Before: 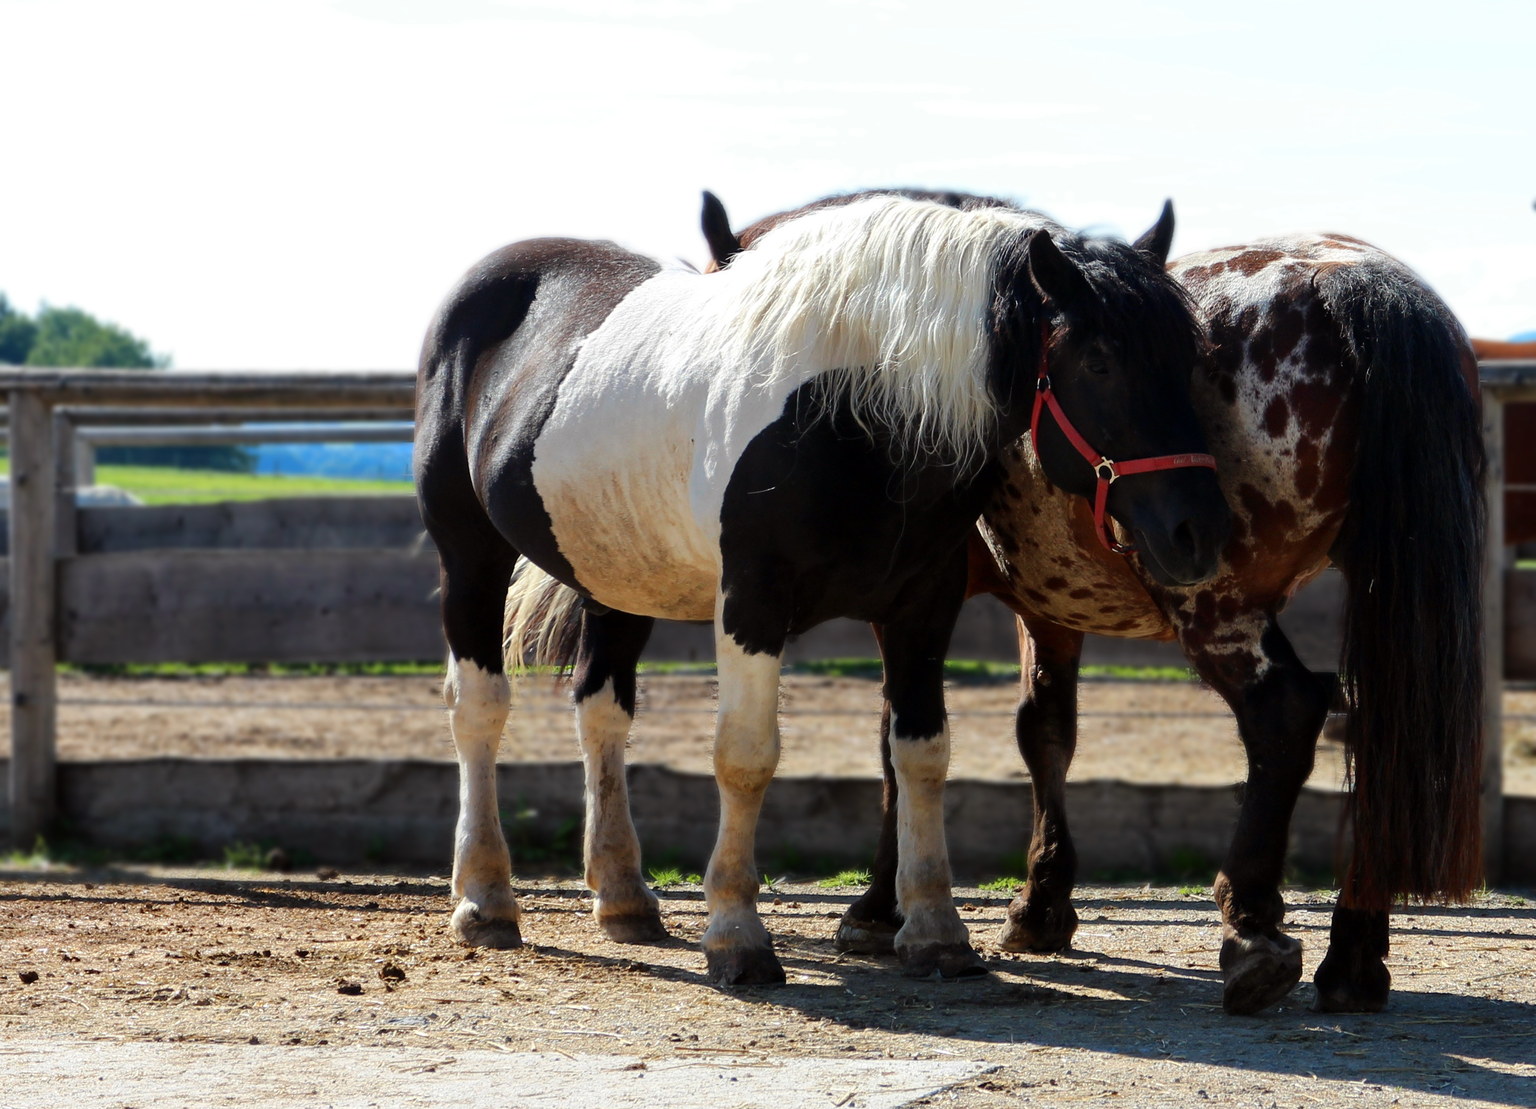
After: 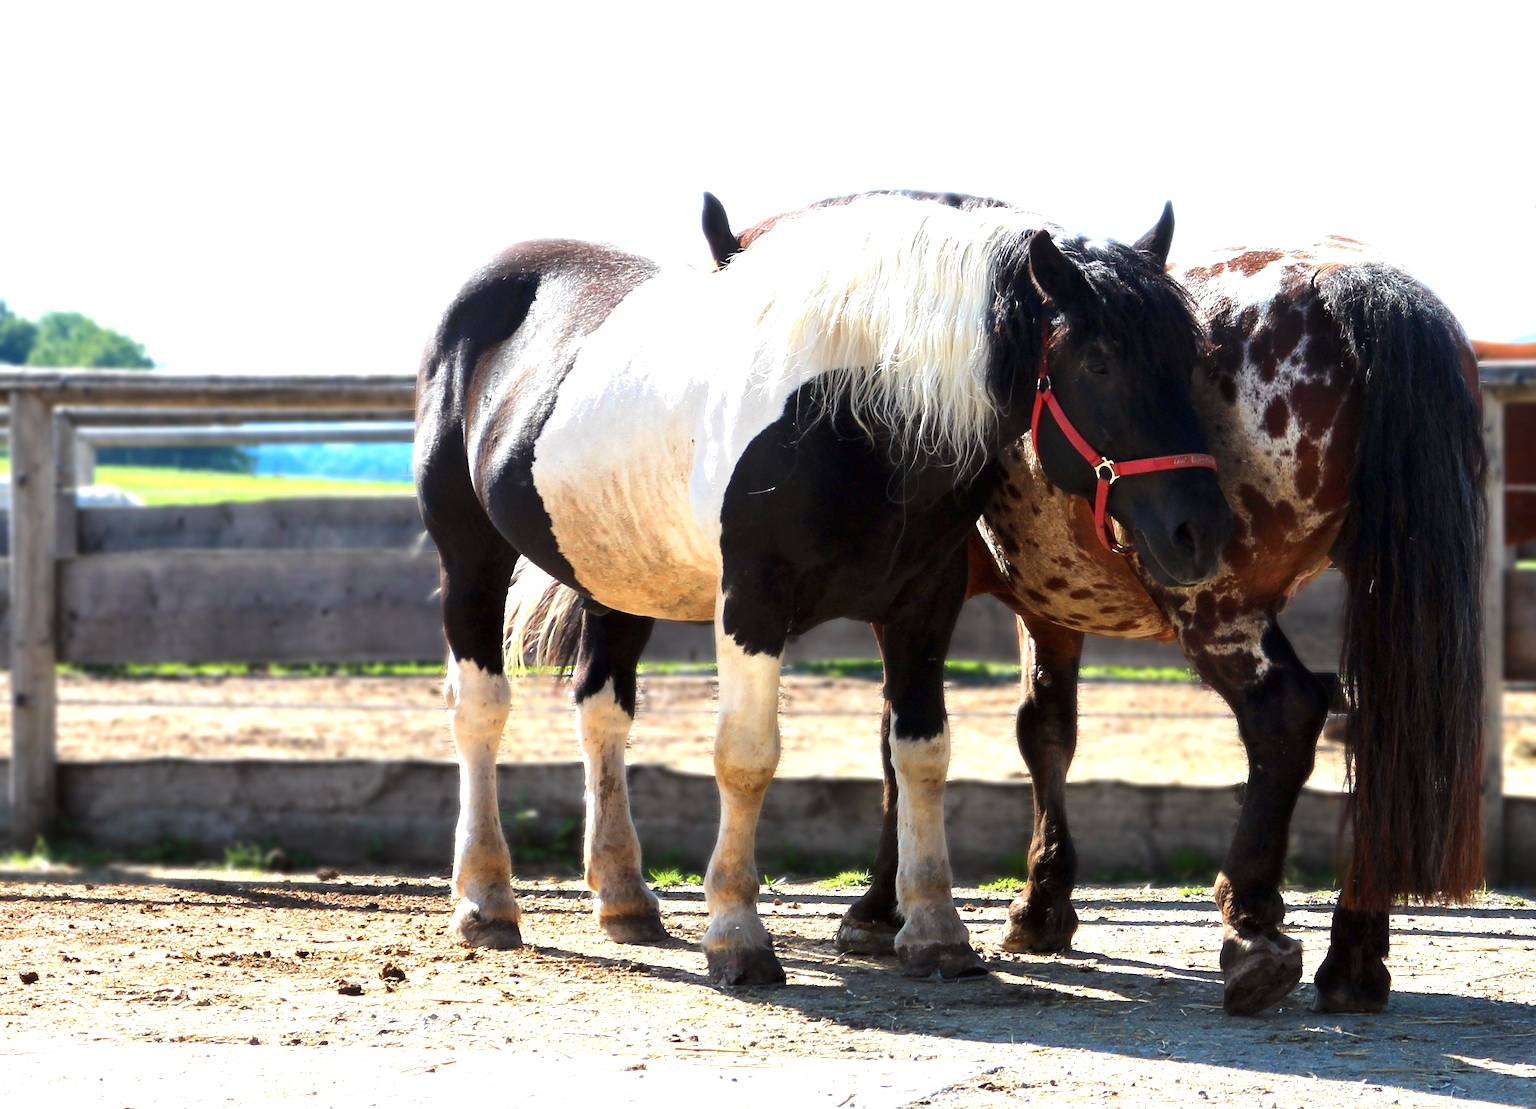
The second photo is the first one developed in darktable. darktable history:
exposure: black level correction 0, exposure 1.293 EV, compensate highlight preservation false
